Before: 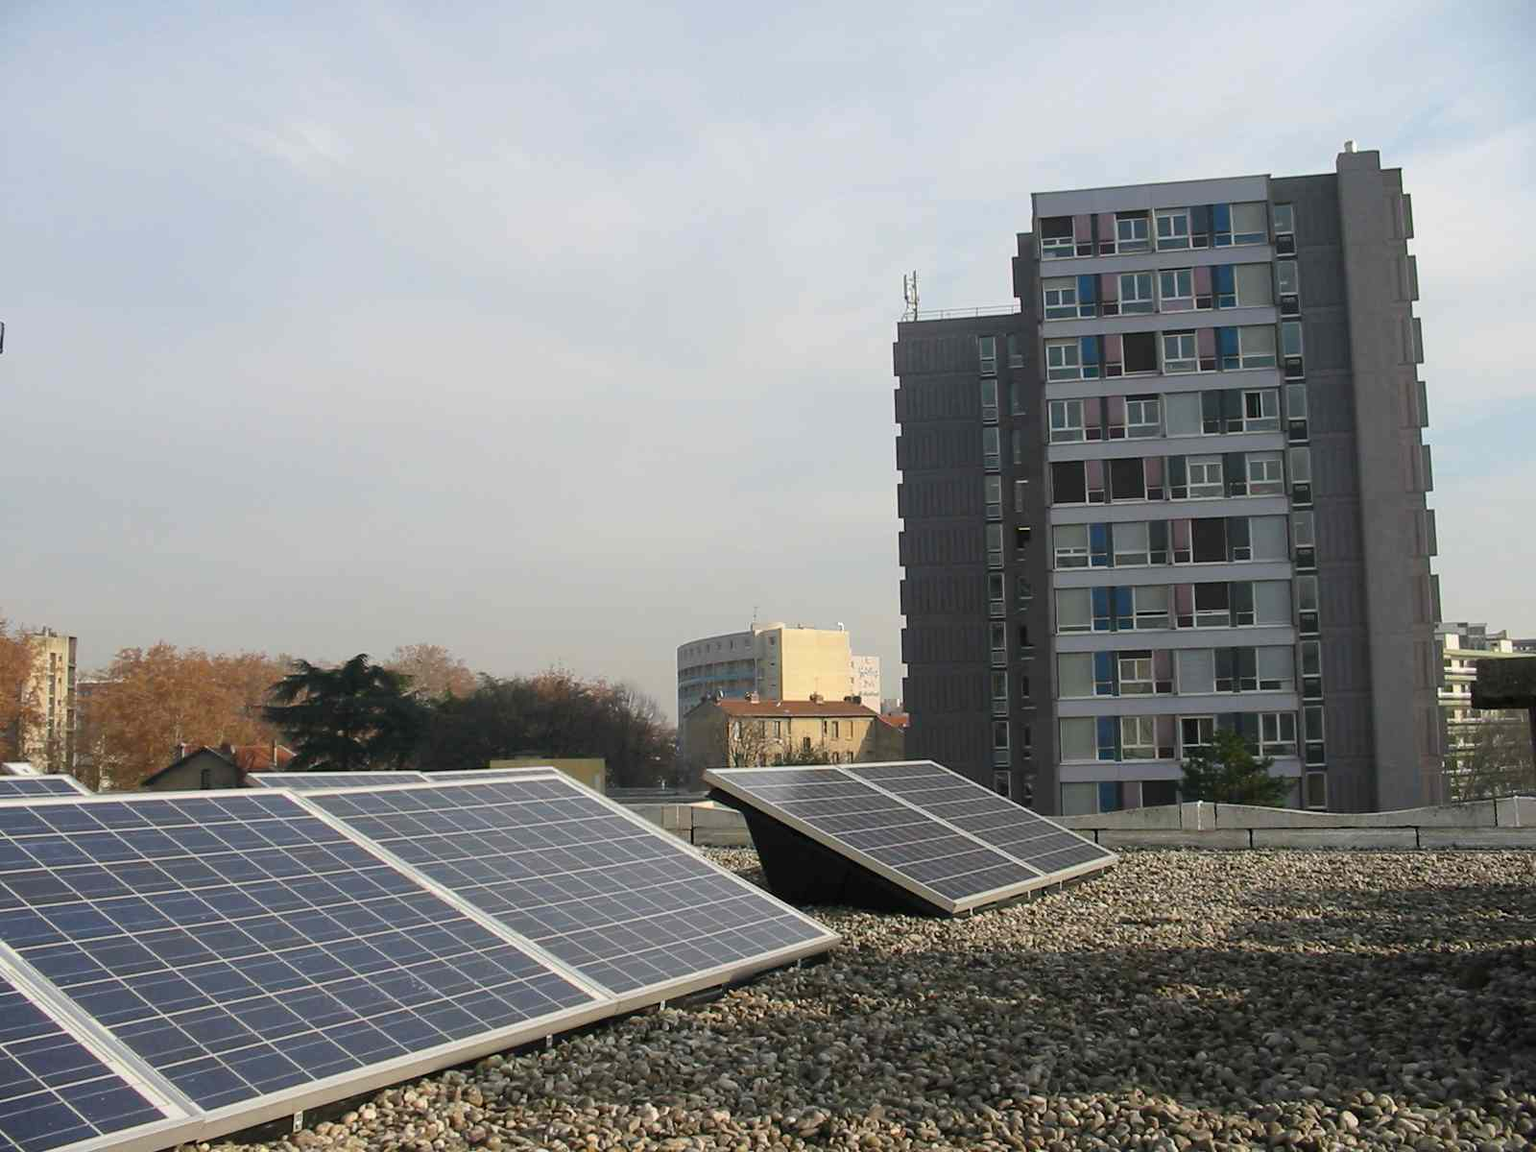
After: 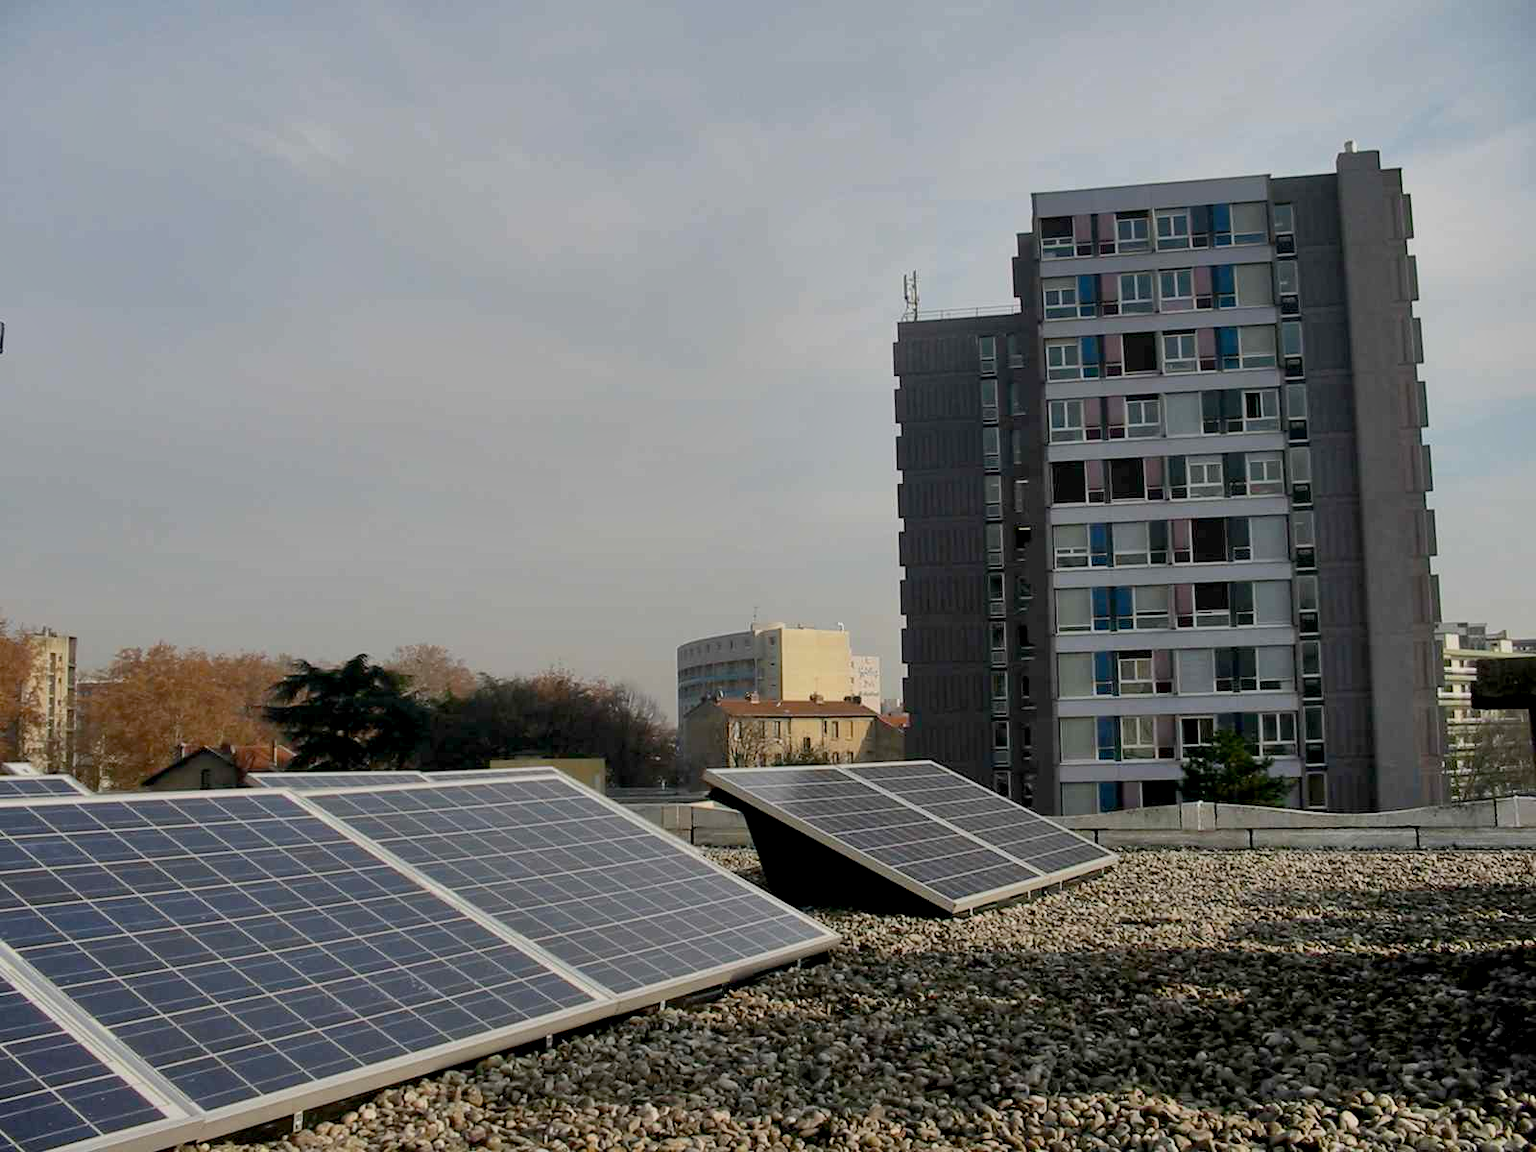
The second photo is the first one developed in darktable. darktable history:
exposure: black level correction 0.011, exposure -0.478 EV, compensate highlight preservation false
shadows and highlights: soften with gaussian
